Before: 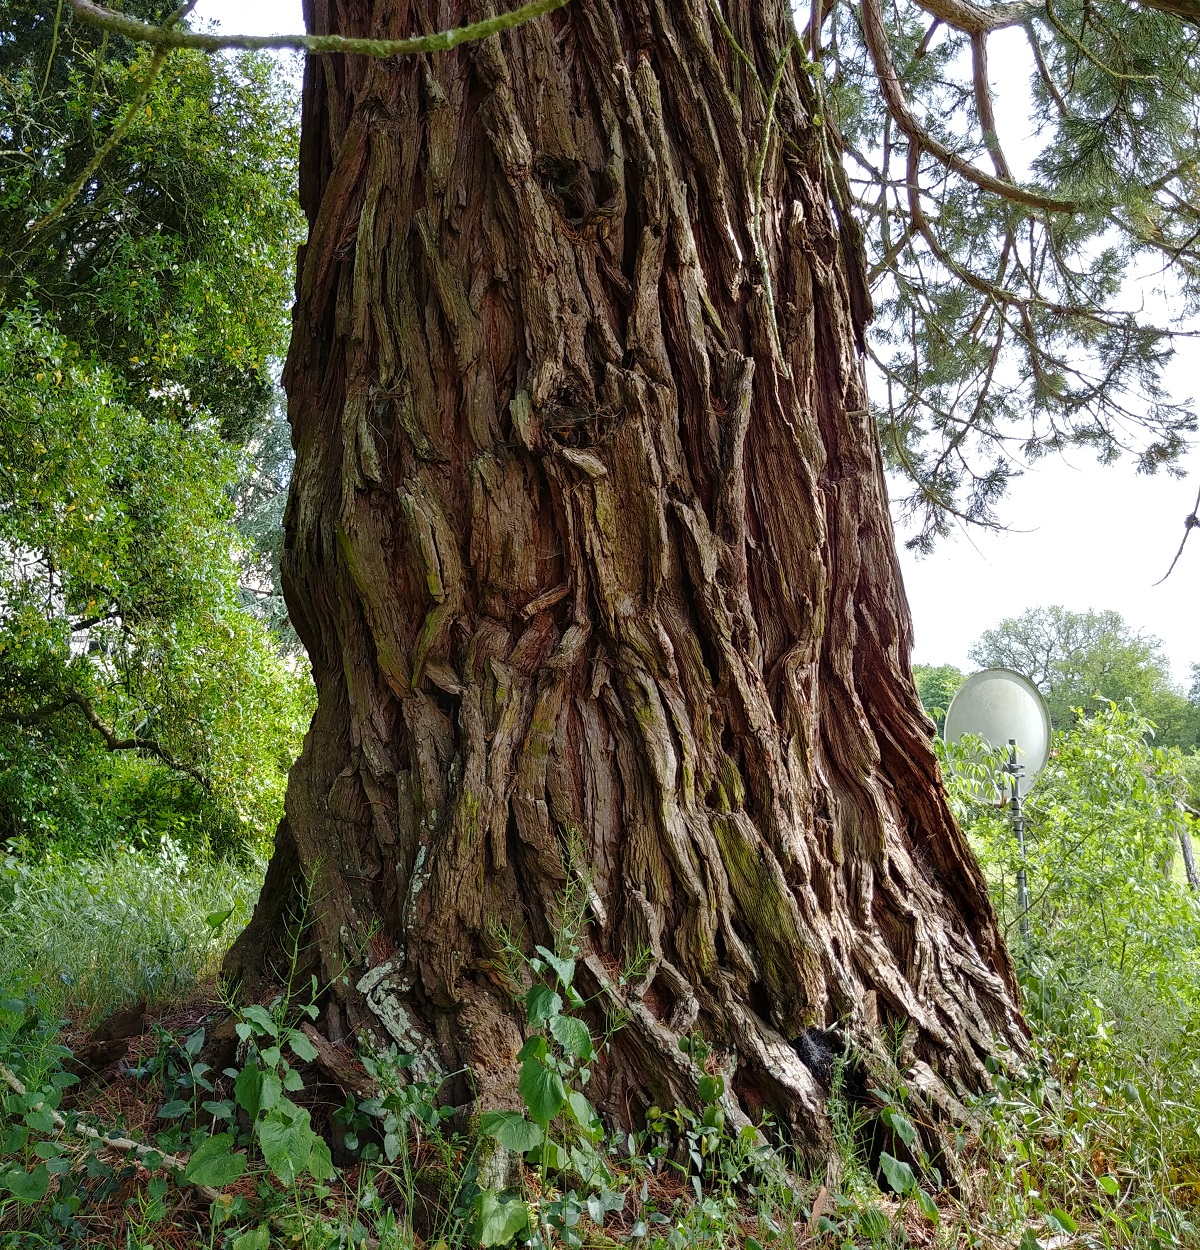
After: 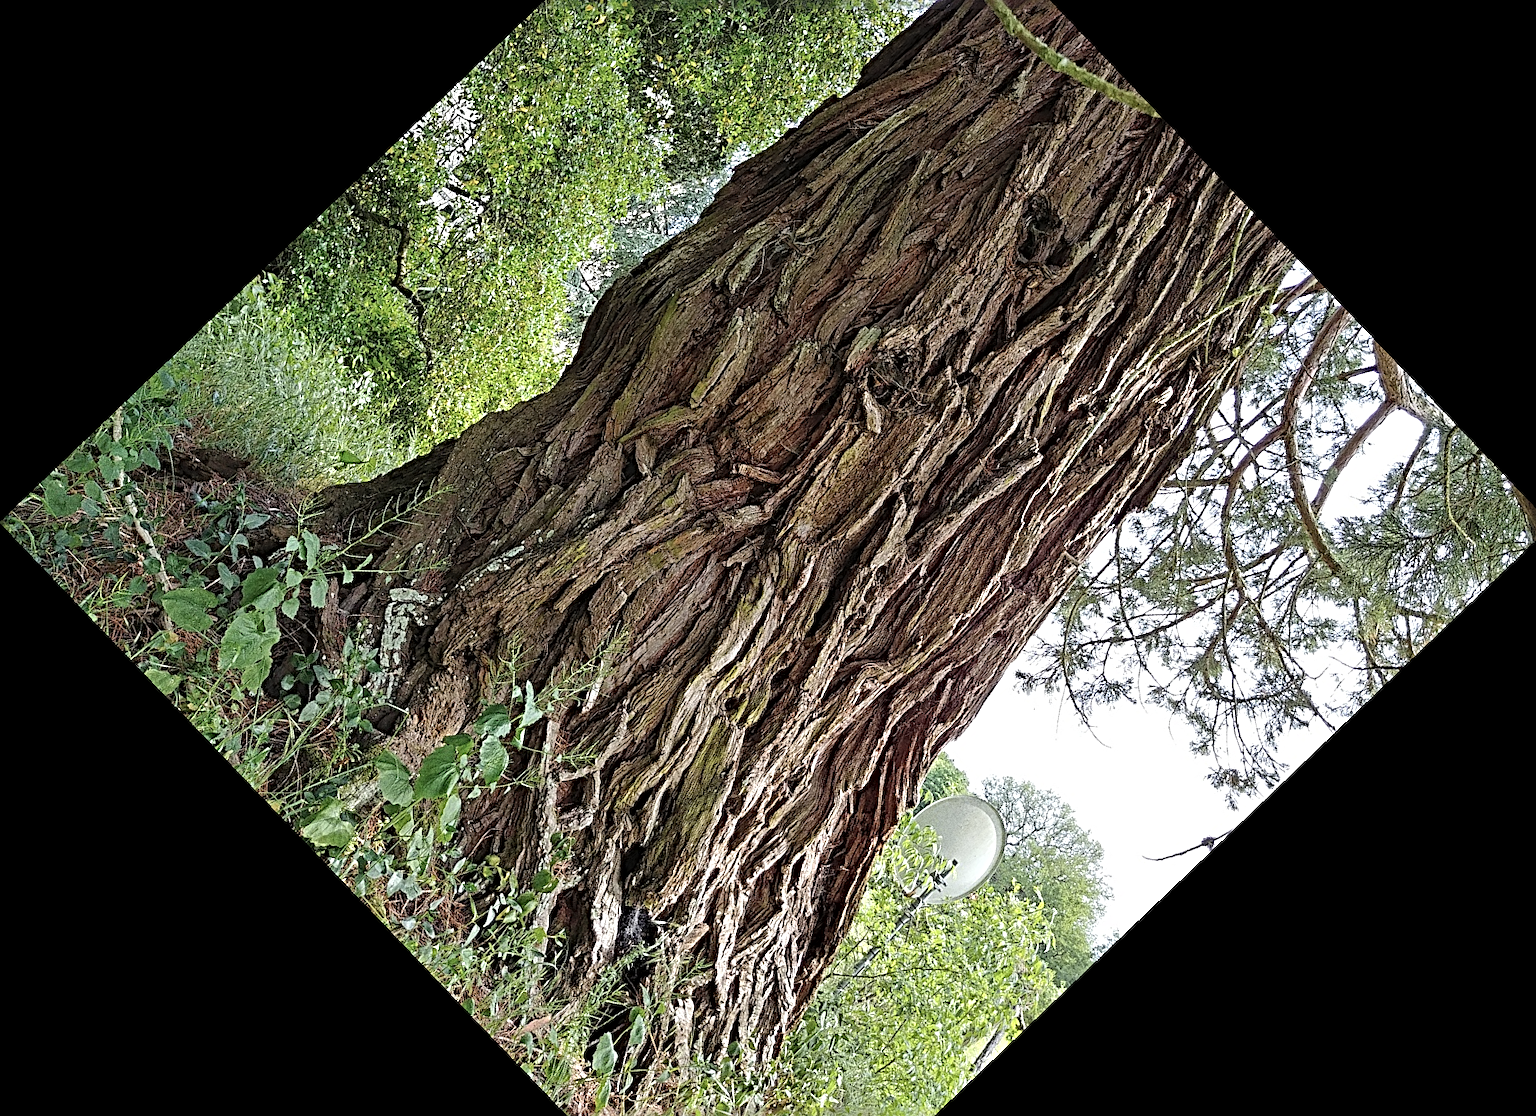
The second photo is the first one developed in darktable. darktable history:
grain: coarseness 11.82 ISO, strength 36.67%, mid-tones bias 74.17%
contrast brightness saturation: brightness 0.15
crop and rotate: angle -46.26°, top 16.234%, right 0.912%, bottom 11.704%
color correction: saturation 0.85
sharpen: radius 3.69, amount 0.928
